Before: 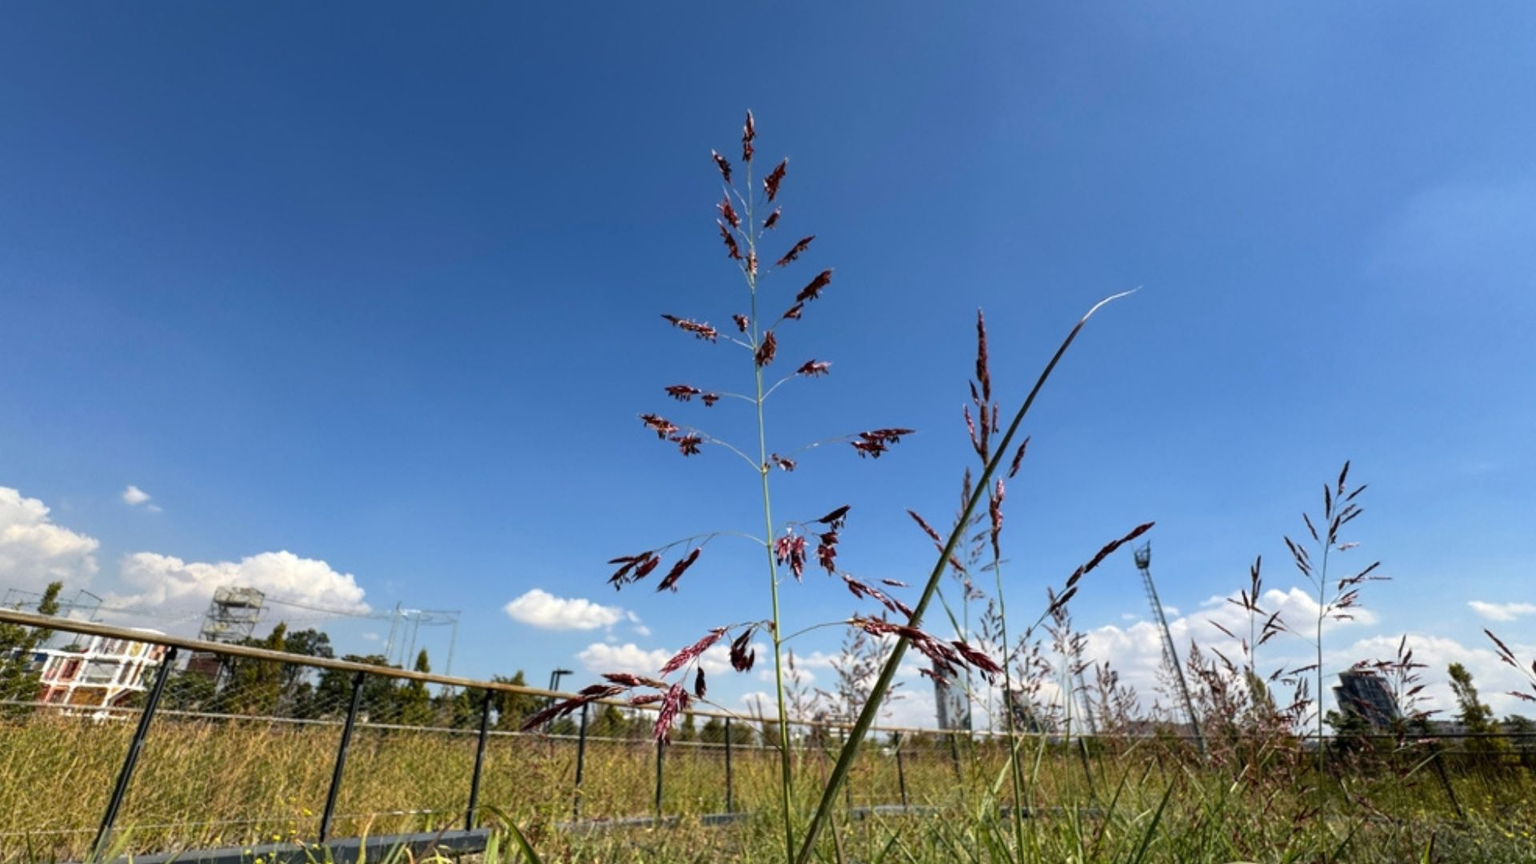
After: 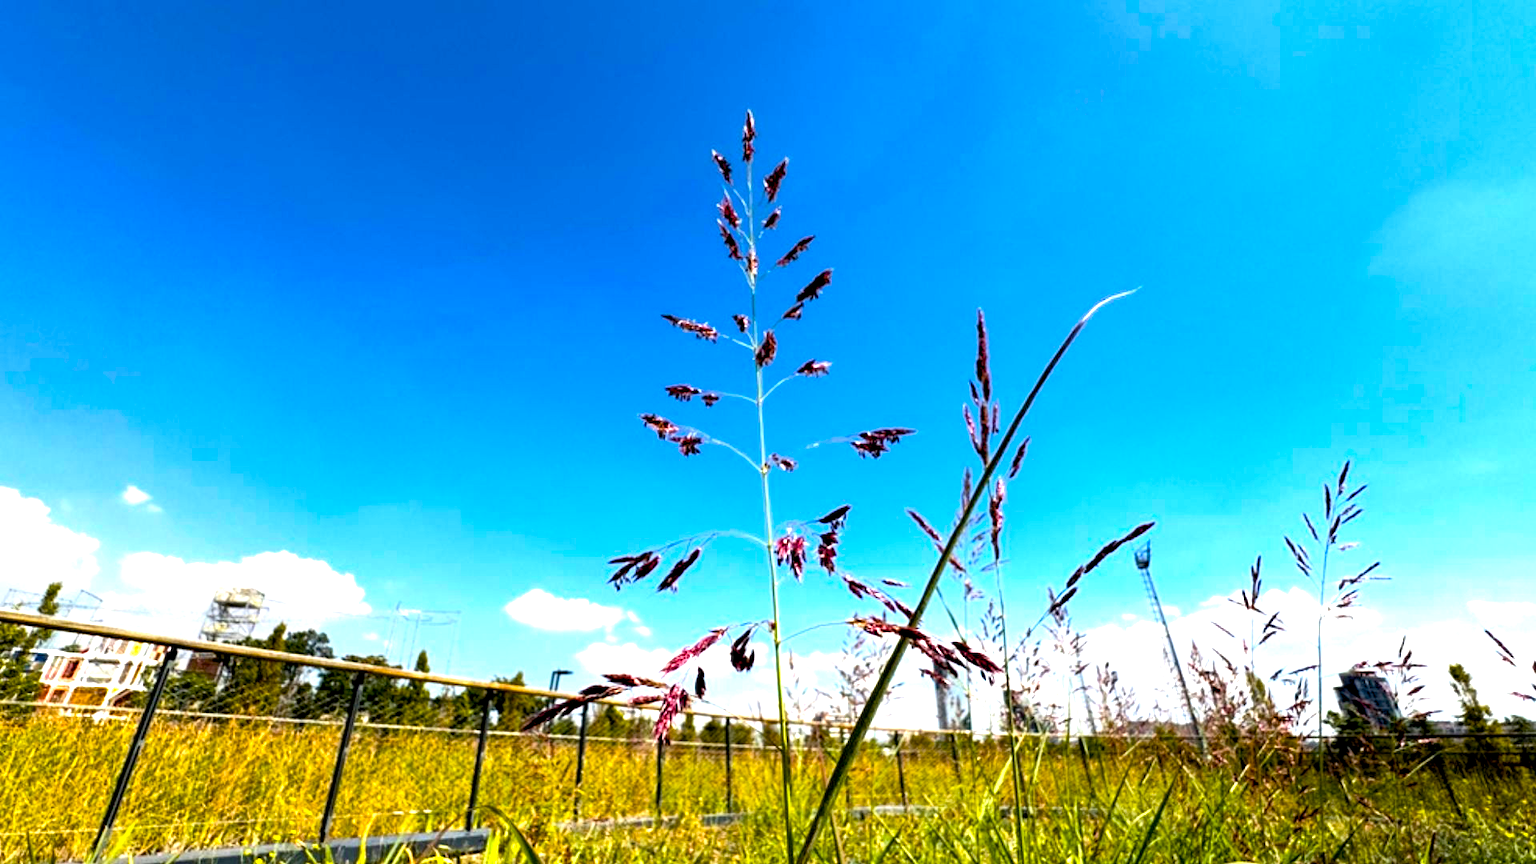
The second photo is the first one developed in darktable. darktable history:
color balance rgb: global offset › luminance -0.872%, linear chroma grading › global chroma 8.467%, perceptual saturation grading › global saturation 31.1%, perceptual brilliance grading › global brilliance 29.982%, perceptual brilliance grading › highlights 11.965%, perceptual brilliance grading › mid-tones 23.663%, global vibrance 20%
